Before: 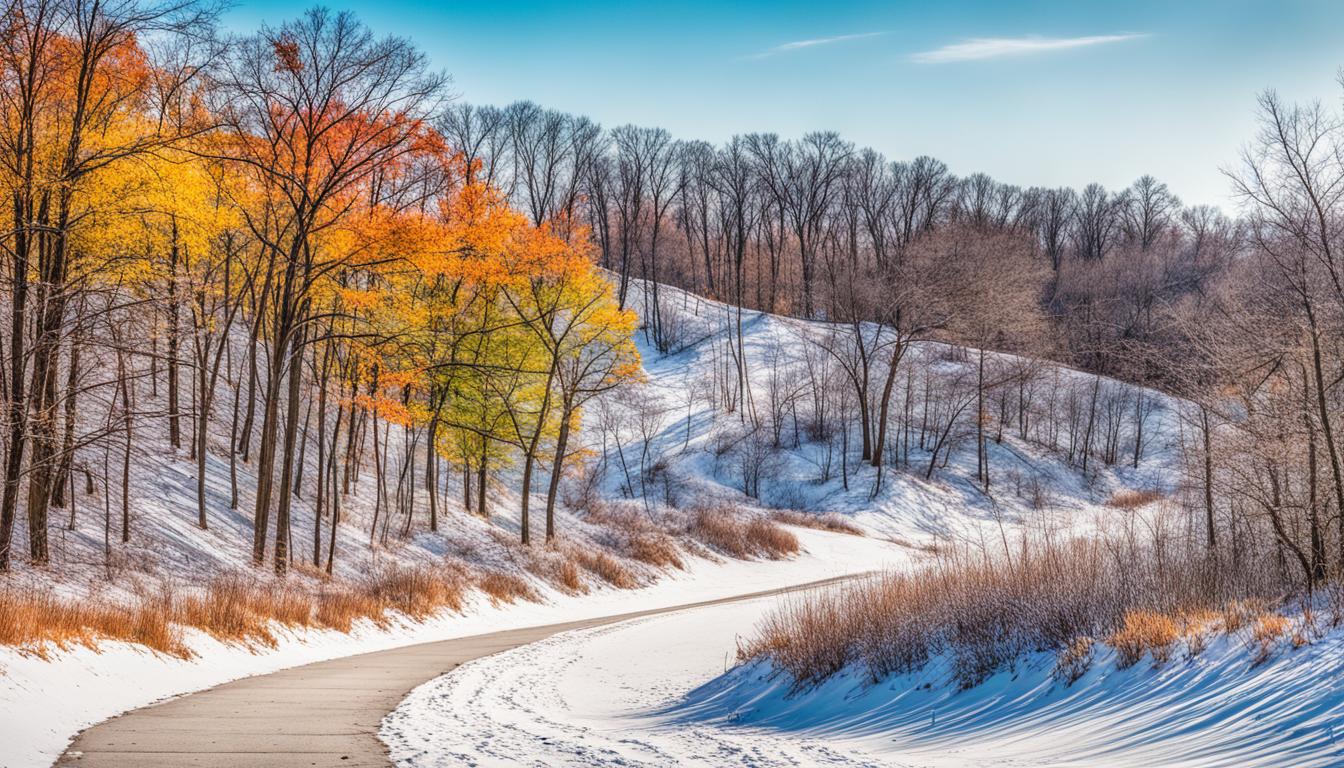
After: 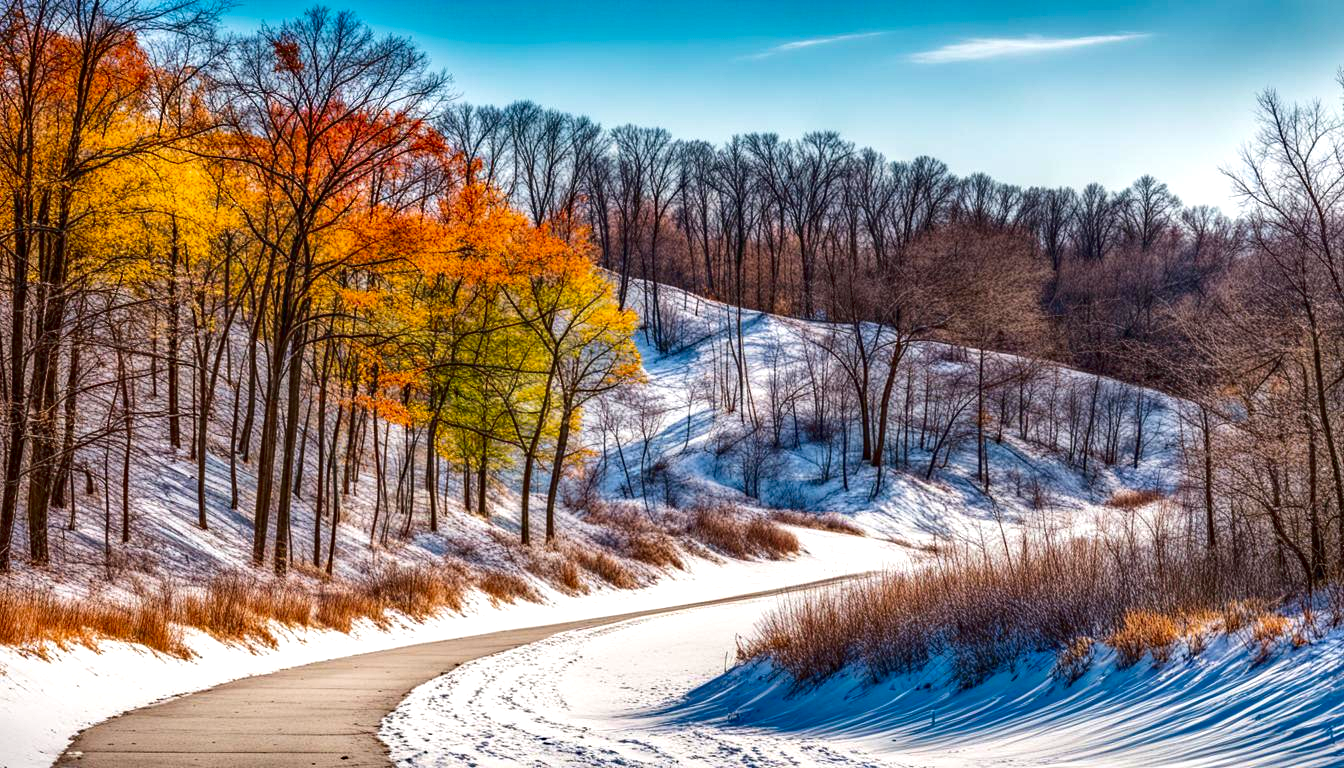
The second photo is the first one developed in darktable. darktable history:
color balance rgb: on, module defaults
contrast brightness saturation: contrast 0.1, brightness -0.26, saturation 0.14
exposure: black level correction 0.001, exposure 0.3 EV, compensate highlight preservation false
haze removal: adaptive false
velvia: strength 15%
tone equalizer: on, module defaults
